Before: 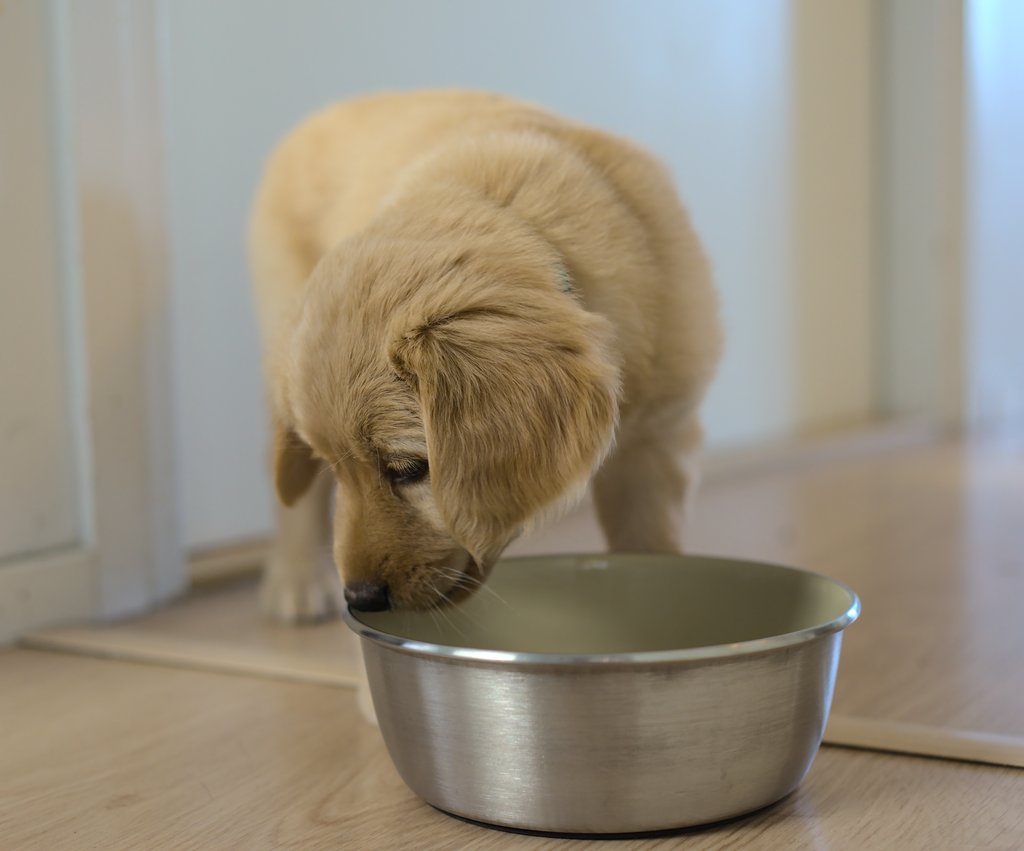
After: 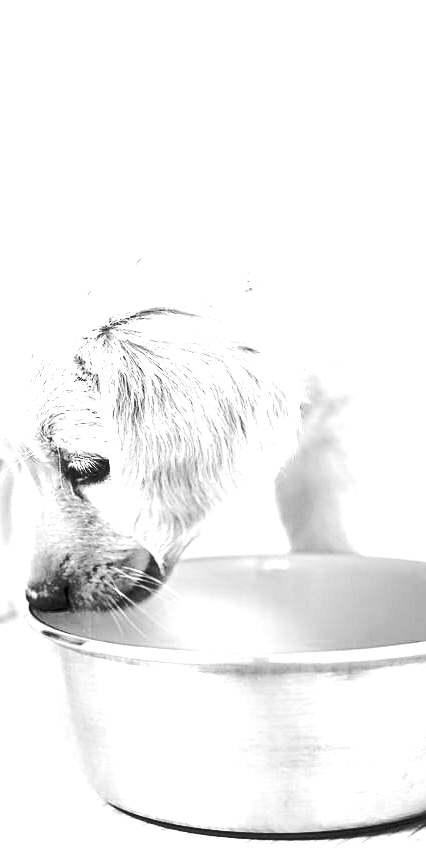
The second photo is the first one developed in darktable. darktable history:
local contrast: highlights 25%, shadows 75%, midtone range 0.75
crop: left 31.229%, right 27.105%
monochrome: a -11.7, b 1.62, size 0.5, highlights 0.38
sharpen: on, module defaults
white balance: red 4.26, blue 1.802
levels: levels [0.012, 0.367, 0.697]
